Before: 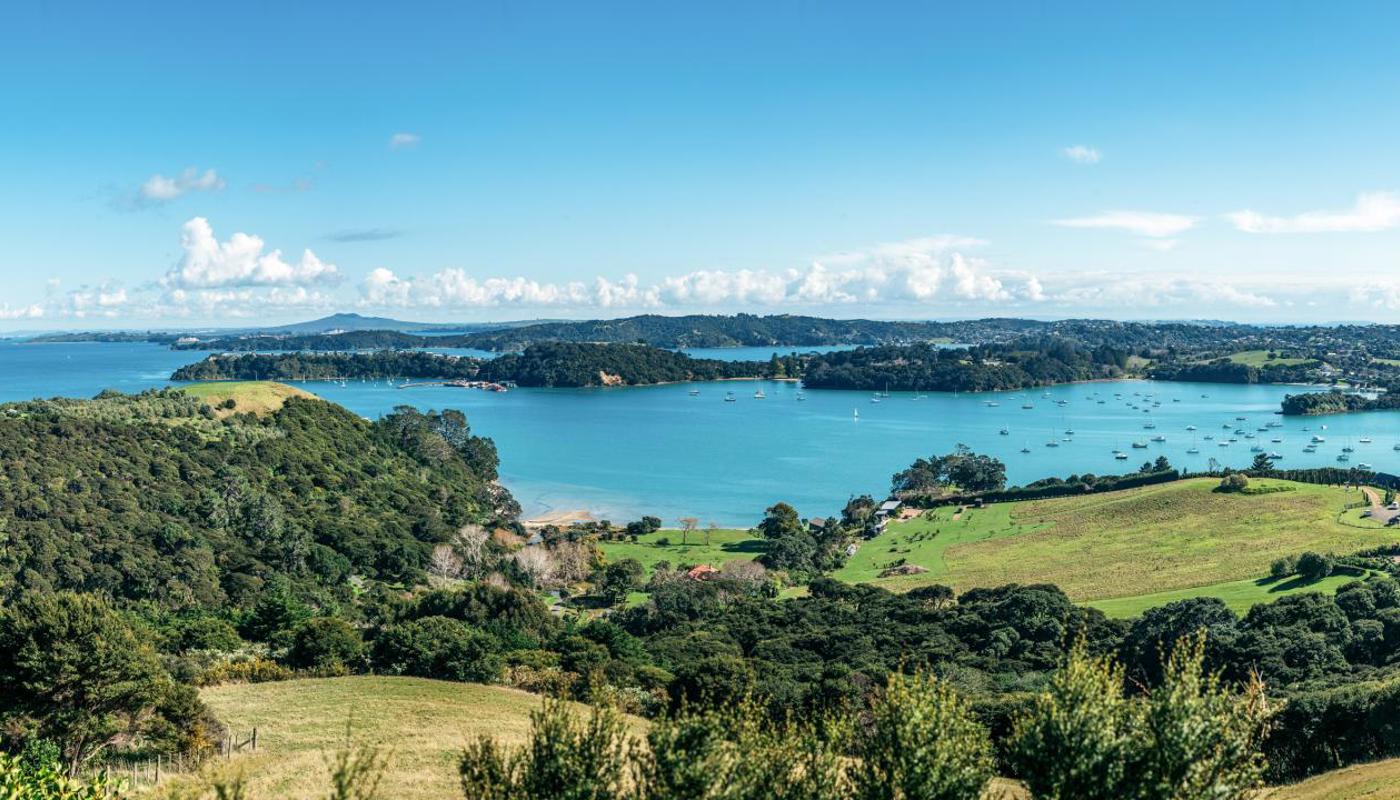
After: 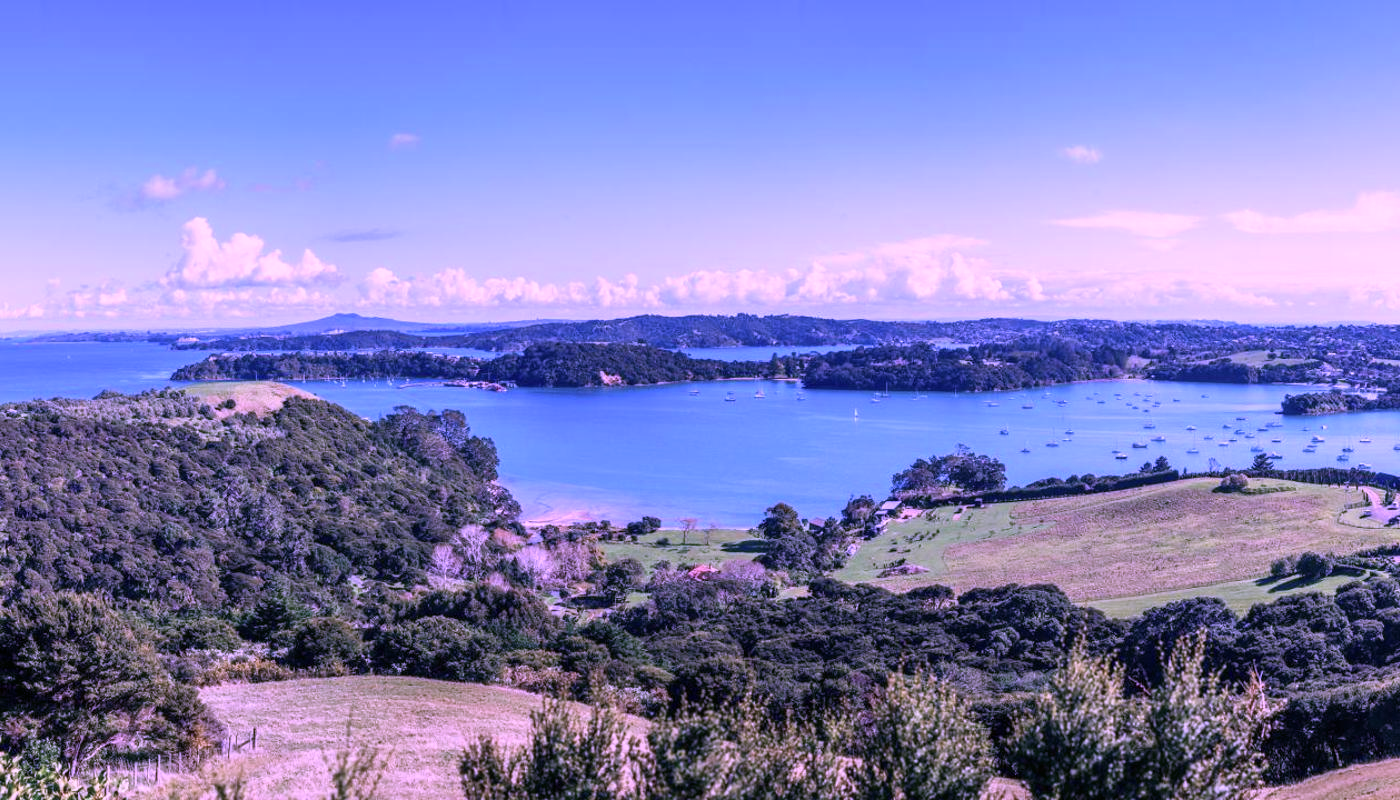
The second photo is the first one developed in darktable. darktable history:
color calibration: illuminant custom, x 0.379, y 0.481, temperature 4443.07 K
